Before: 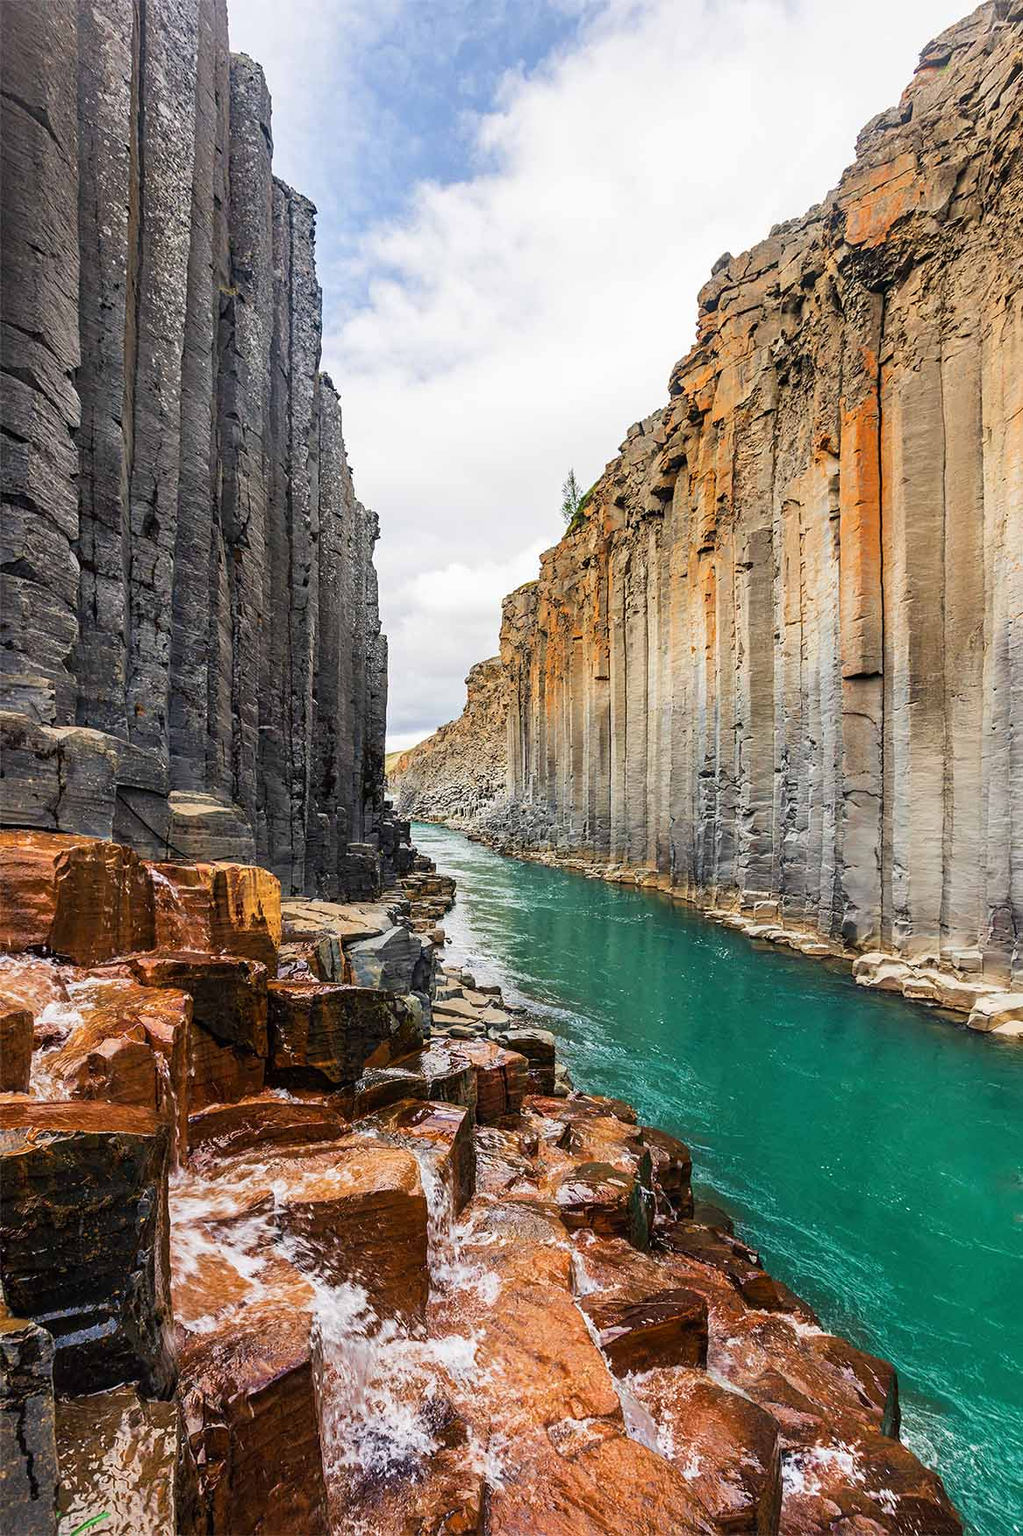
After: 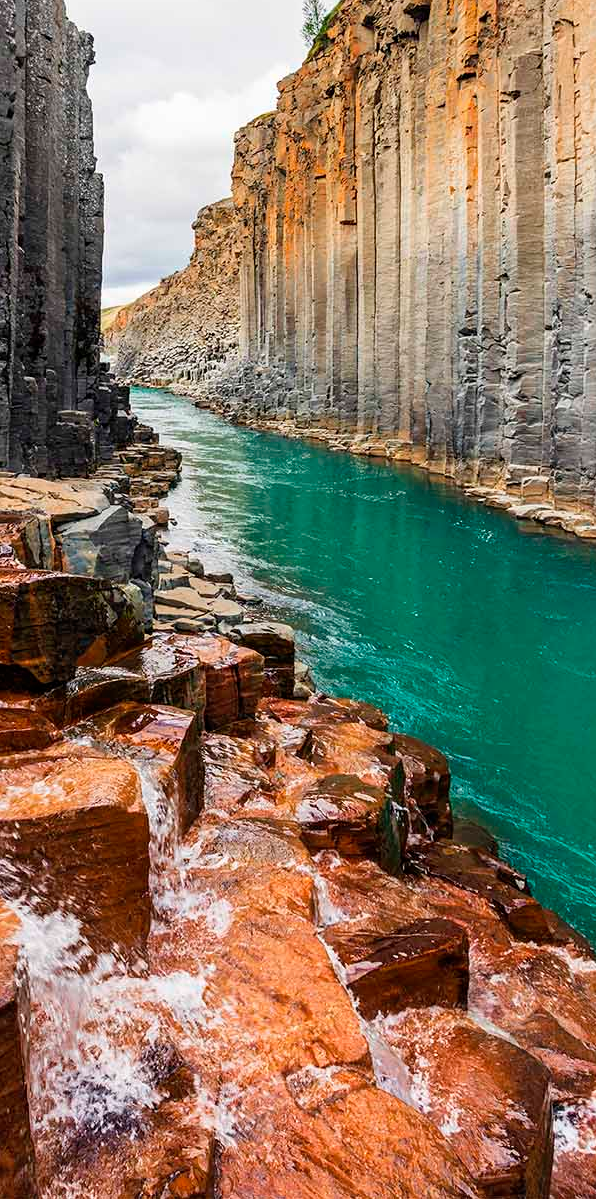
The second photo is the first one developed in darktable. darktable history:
crop and rotate: left 28.991%, top 31.445%, right 19.844%
